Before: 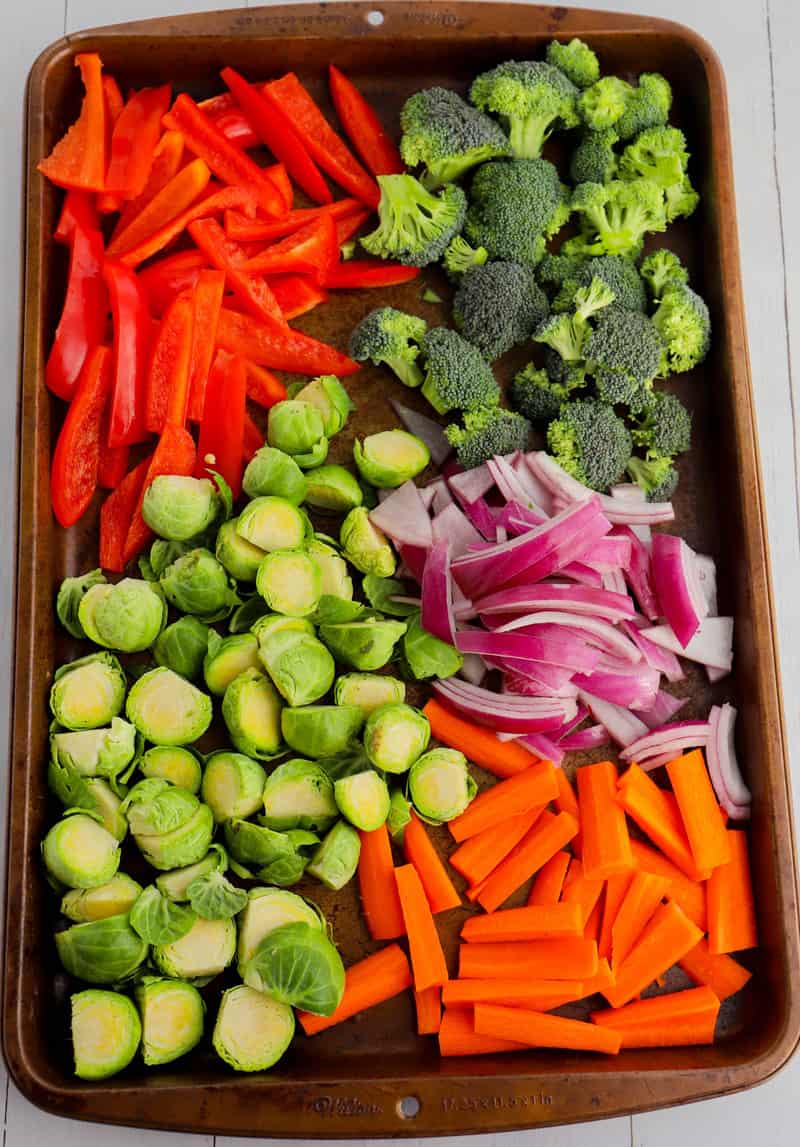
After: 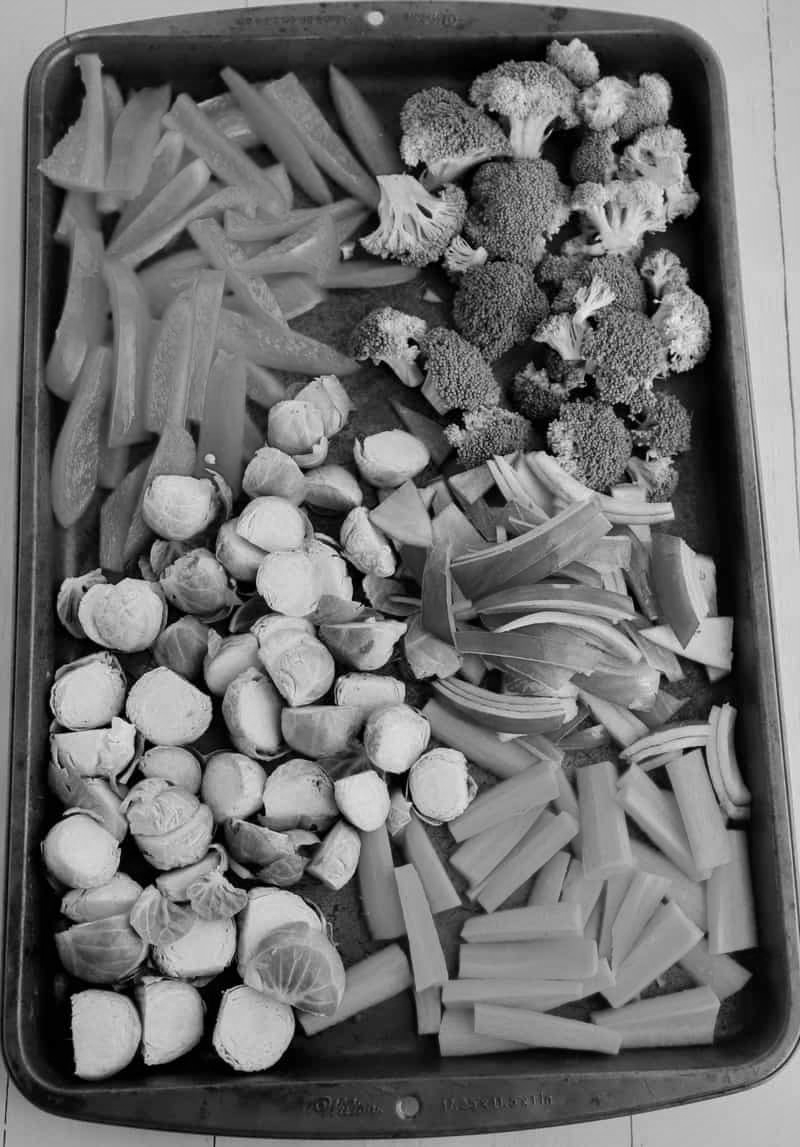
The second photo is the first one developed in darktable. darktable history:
shadows and highlights: shadows color adjustment 97.66%, soften with gaussian
monochrome: a 32, b 64, size 2.3
